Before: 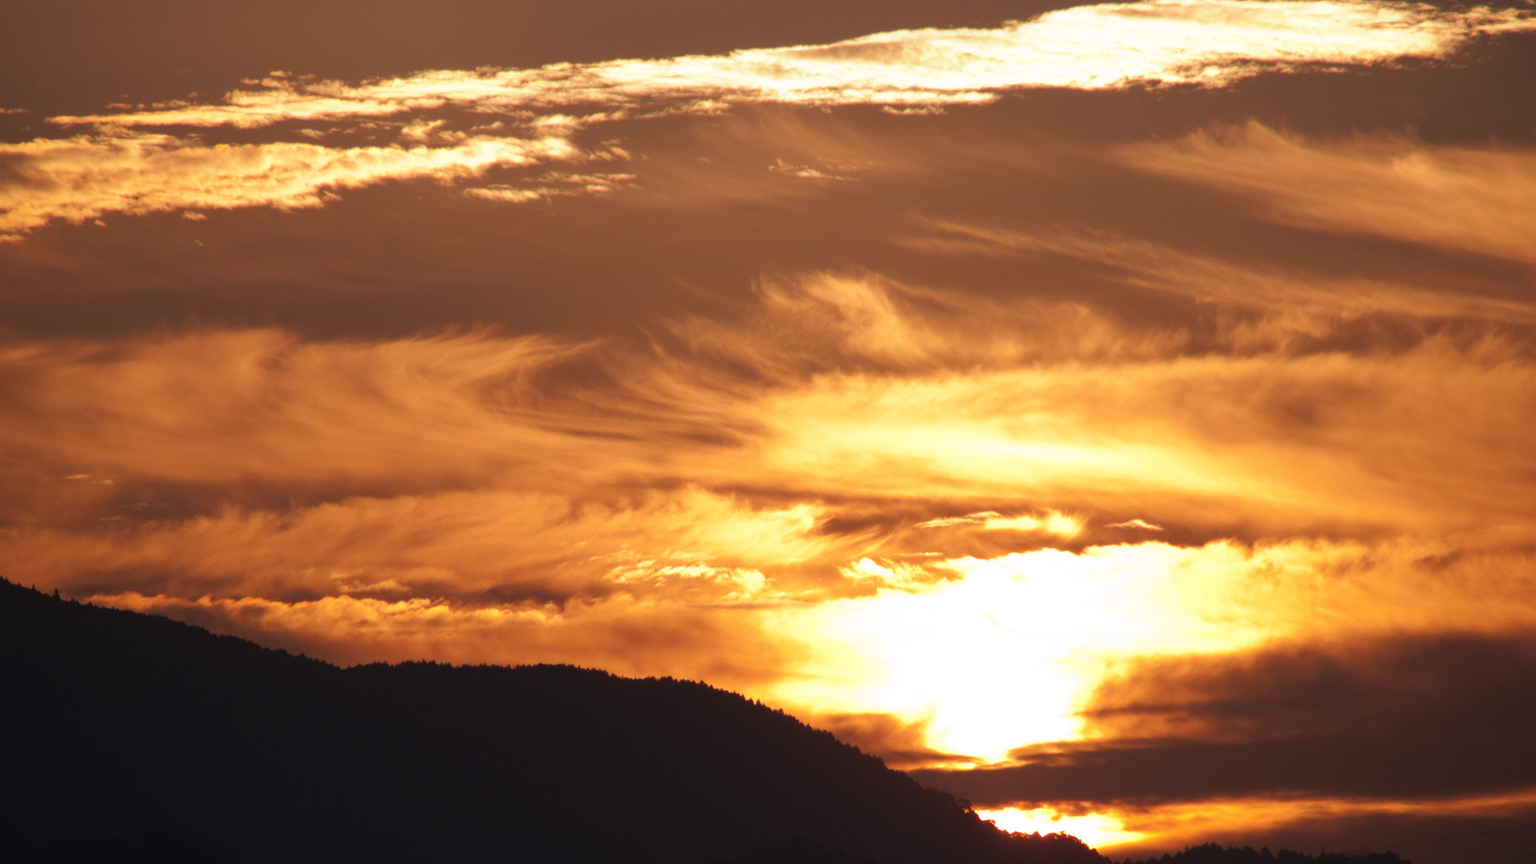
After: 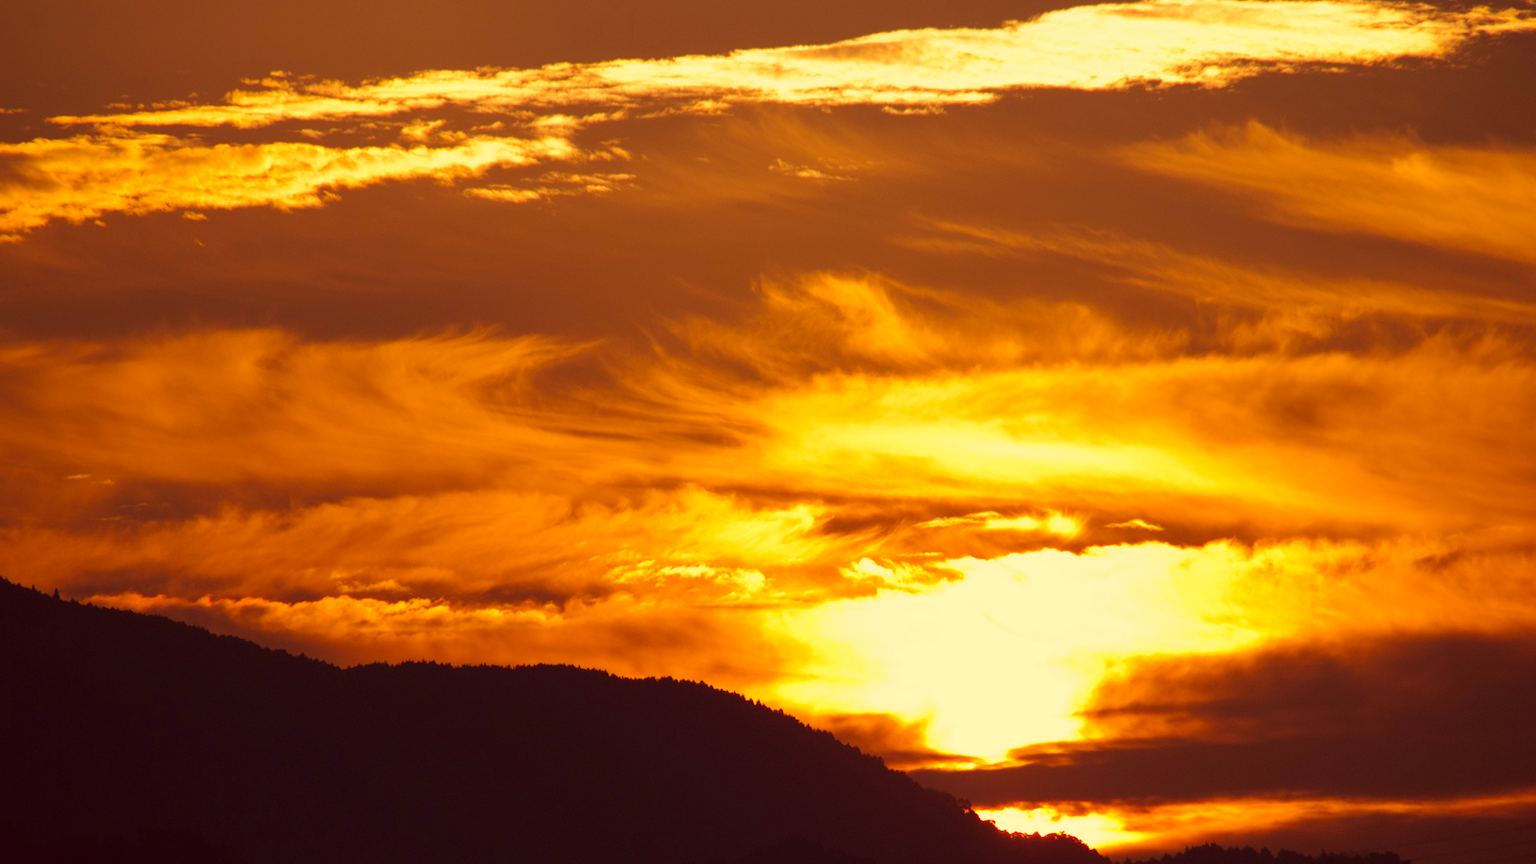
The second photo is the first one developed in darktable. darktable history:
color correction: highlights a* 10.1, highlights b* 38.5, shadows a* 13.92, shadows b* 3.18
